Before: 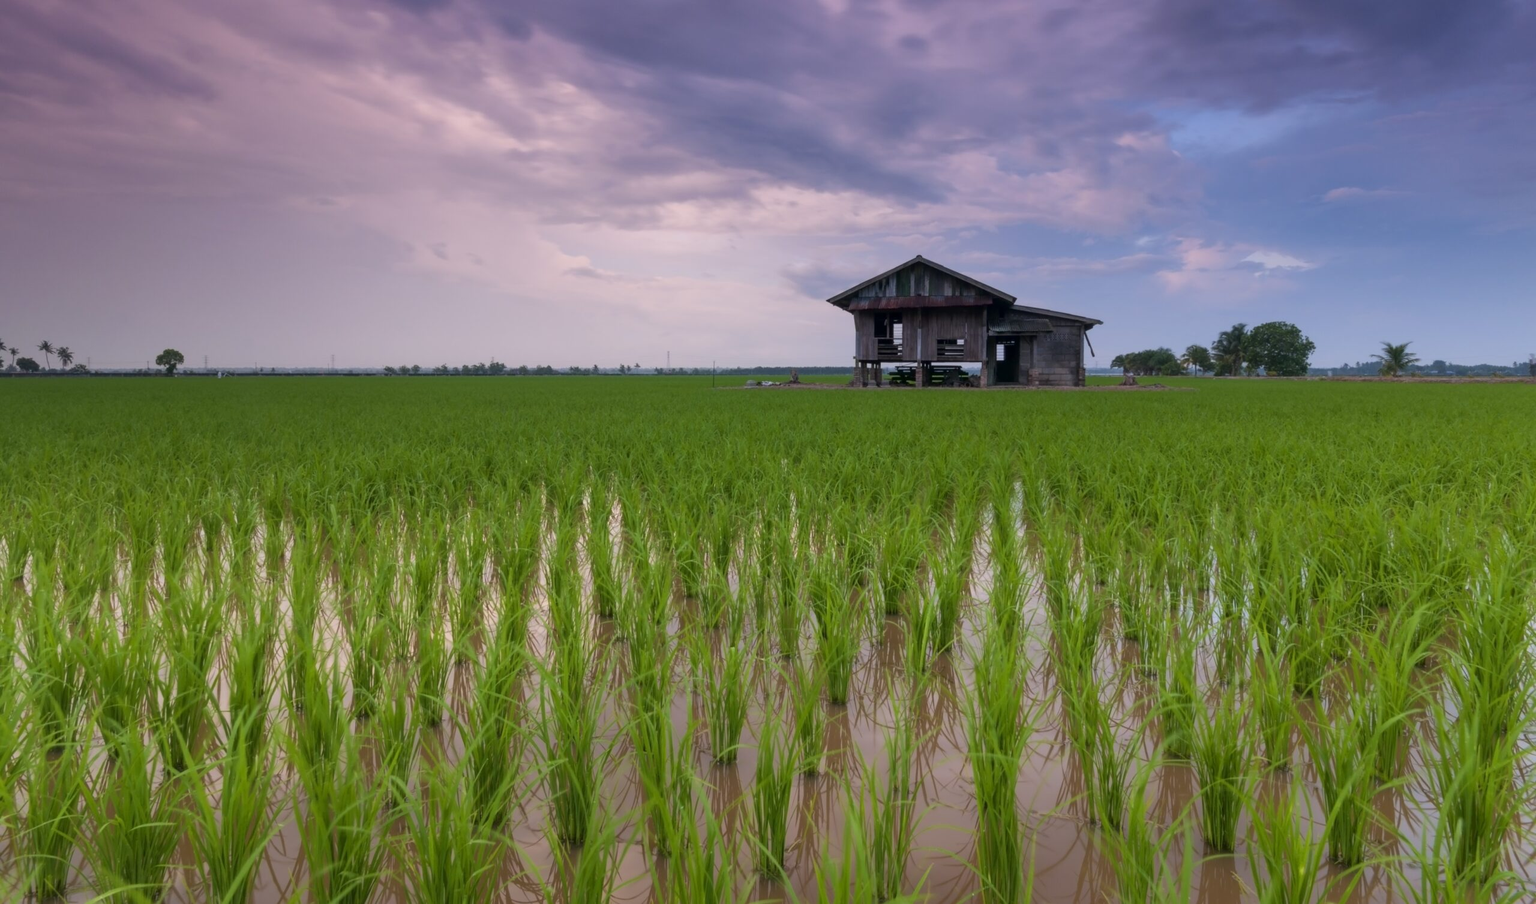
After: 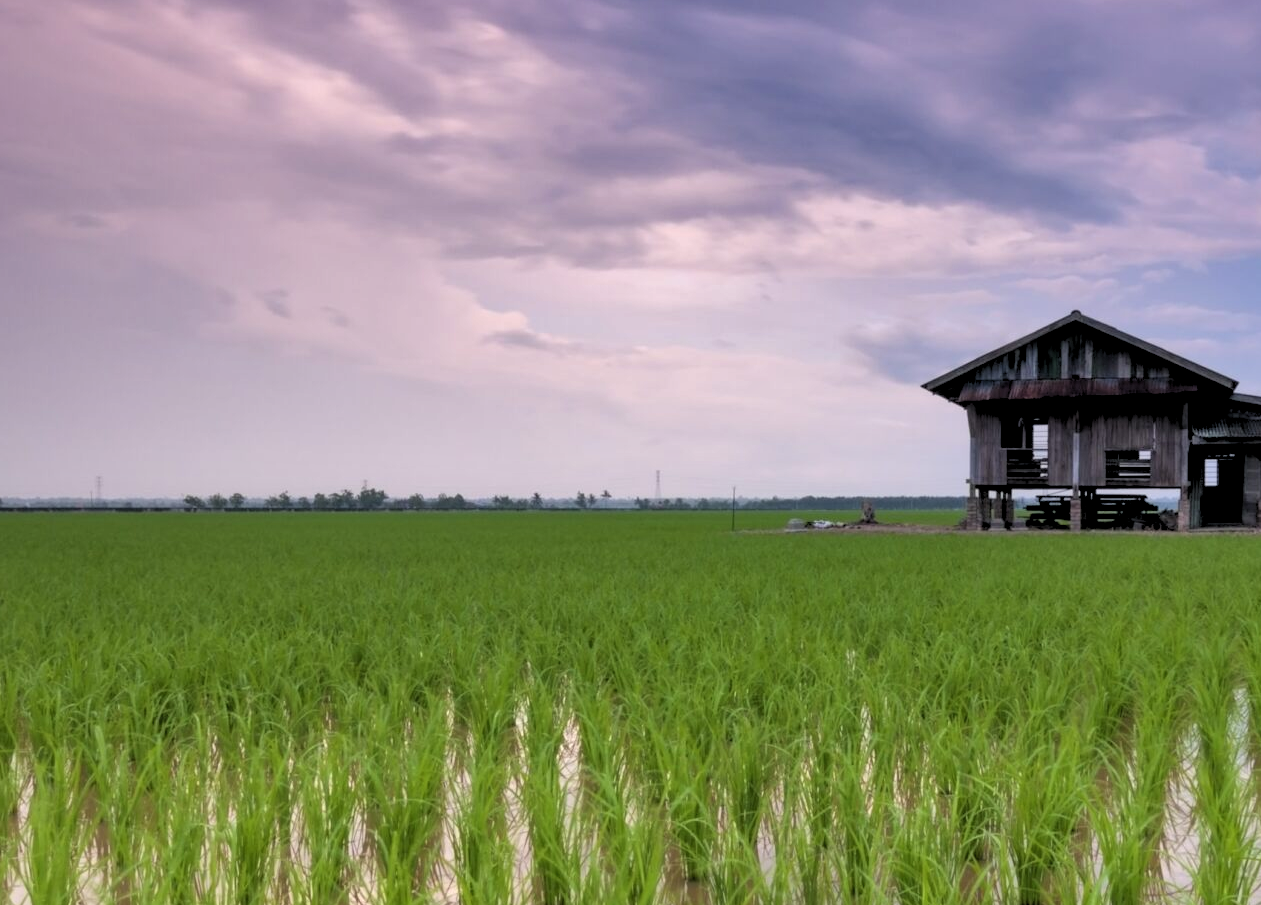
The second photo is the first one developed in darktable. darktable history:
shadows and highlights: shadows 60, soften with gaussian
crop: left 17.835%, top 7.675%, right 32.881%, bottom 32.213%
rgb levels: levels [[0.013, 0.434, 0.89], [0, 0.5, 1], [0, 0.5, 1]]
levels: levels [0.016, 0.484, 0.953]
contrast brightness saturation: saturation -0.05
